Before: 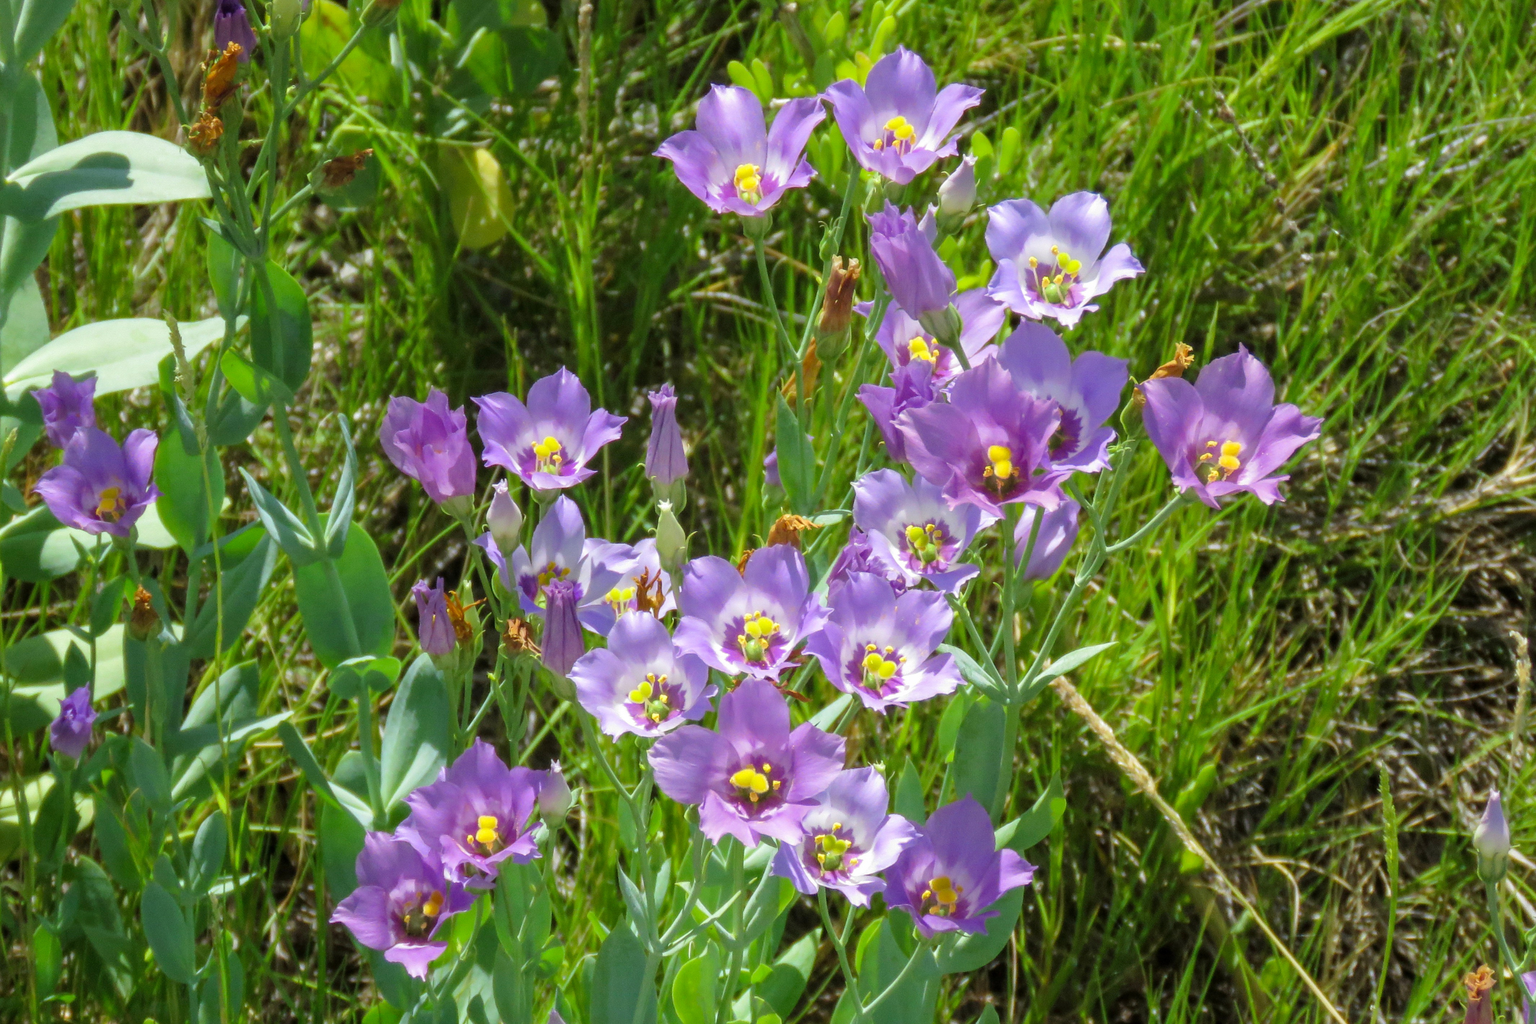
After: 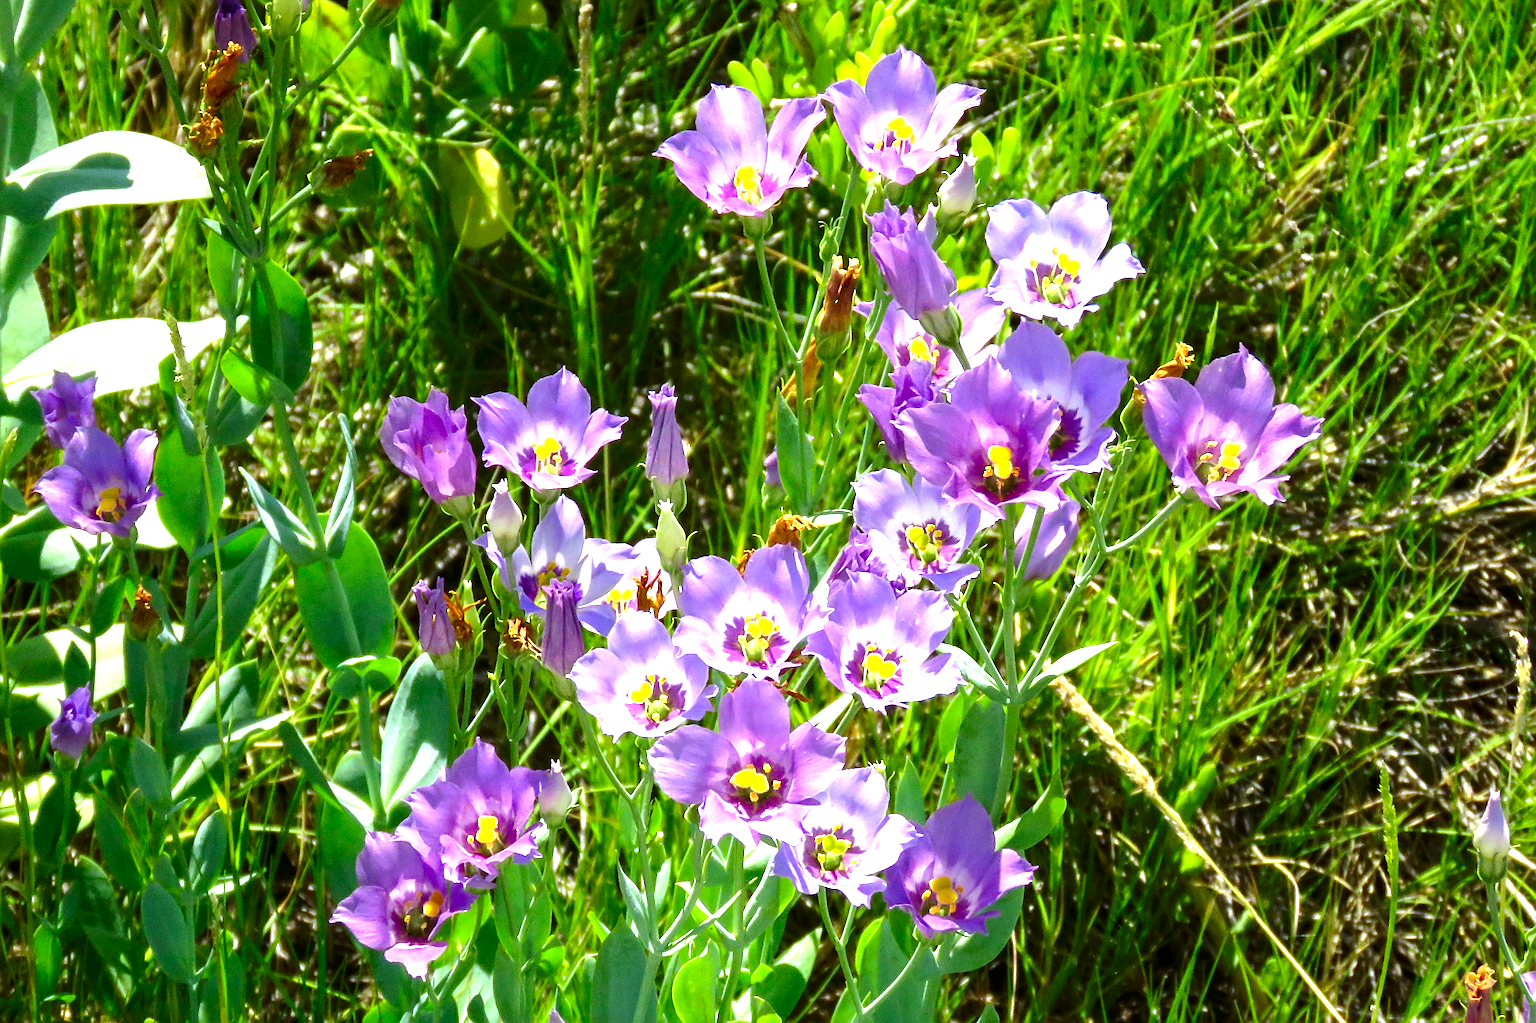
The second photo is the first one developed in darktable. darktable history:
exposure: black level correction 0, exposure 1.1 EV, compensate exposure bias true, compensate highlight preservation false
contrast brightness saturation: contrast 0.1, brightness -0.26, saturation 0.14
sharpen: on, module defaults
